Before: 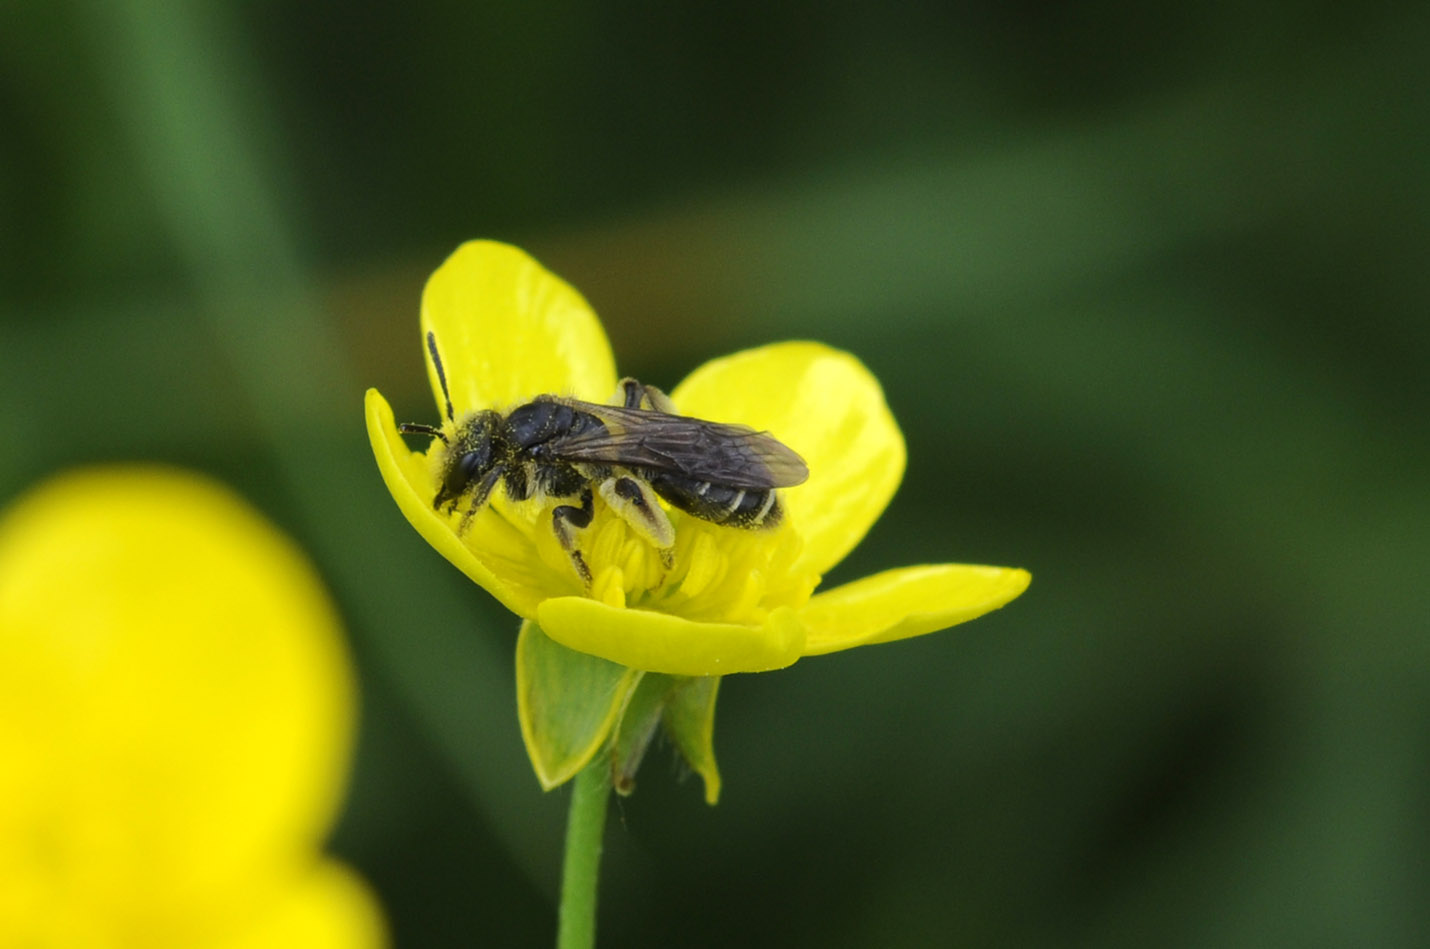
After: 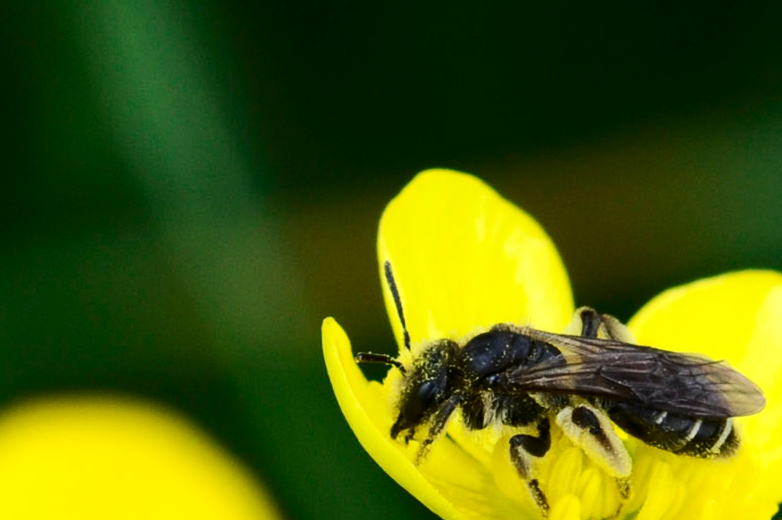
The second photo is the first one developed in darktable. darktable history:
contrast brightness saturation: contrast 0.28
crop and rotate: left 3.047%, top 7.509%, right 42.236%, bottom 37.598%
